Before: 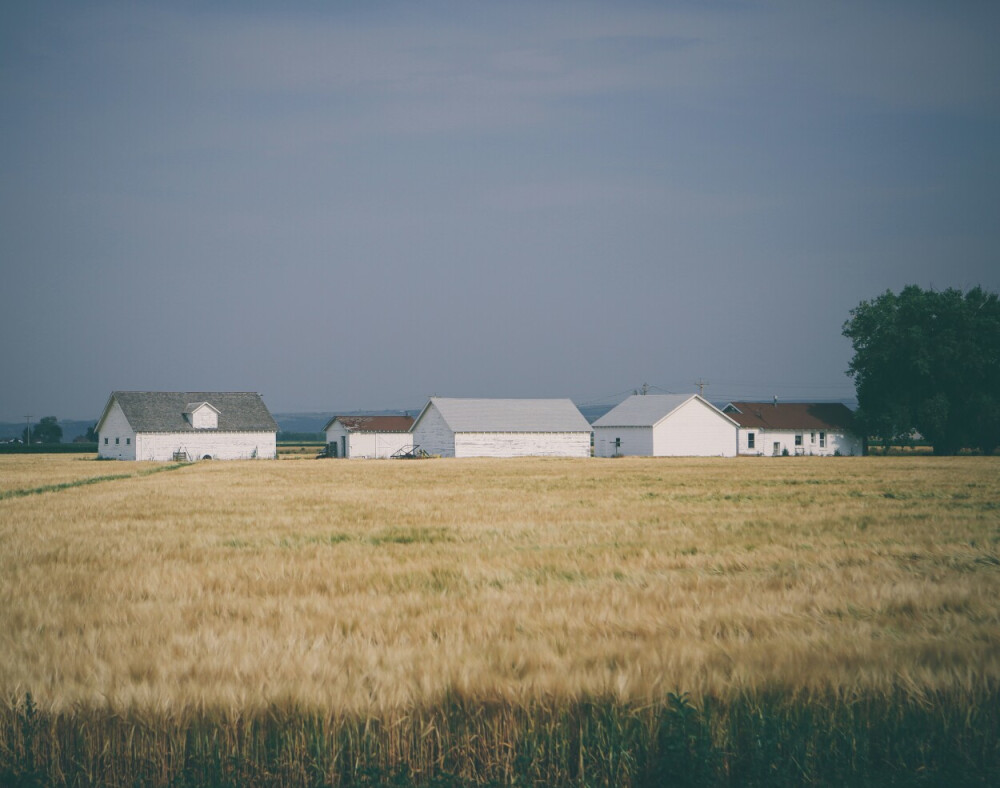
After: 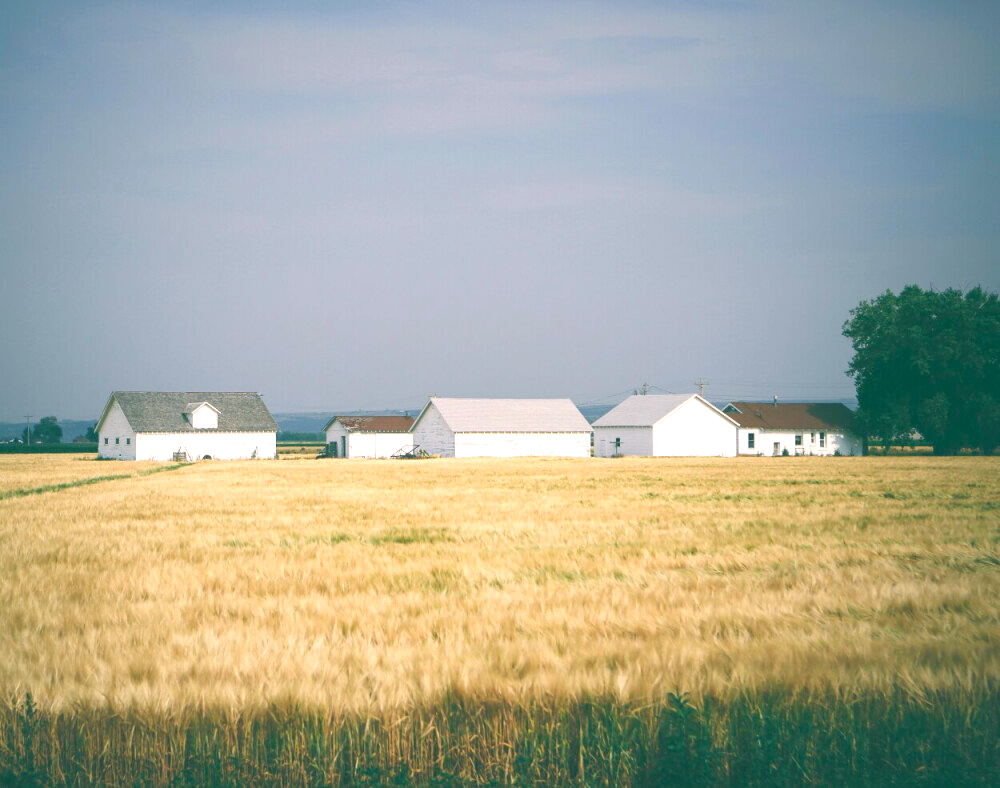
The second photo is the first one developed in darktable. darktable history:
color balance rgb: global offset › luminance 0.254%, perceptual saturation grading › global saturation 20%, perceptual saturation grading › highlights -25.866%, perceptual saturation grading › shadows 23.98%, global vibrance 20%
color correction: highlights a* 4.17, highlights b* 4.98, shadows a* -7.39, shadows b* 5.01
exposure: black level correction 0, exposure 0.948 EV, compensate exposure bias true, compensate highlight preservation false
